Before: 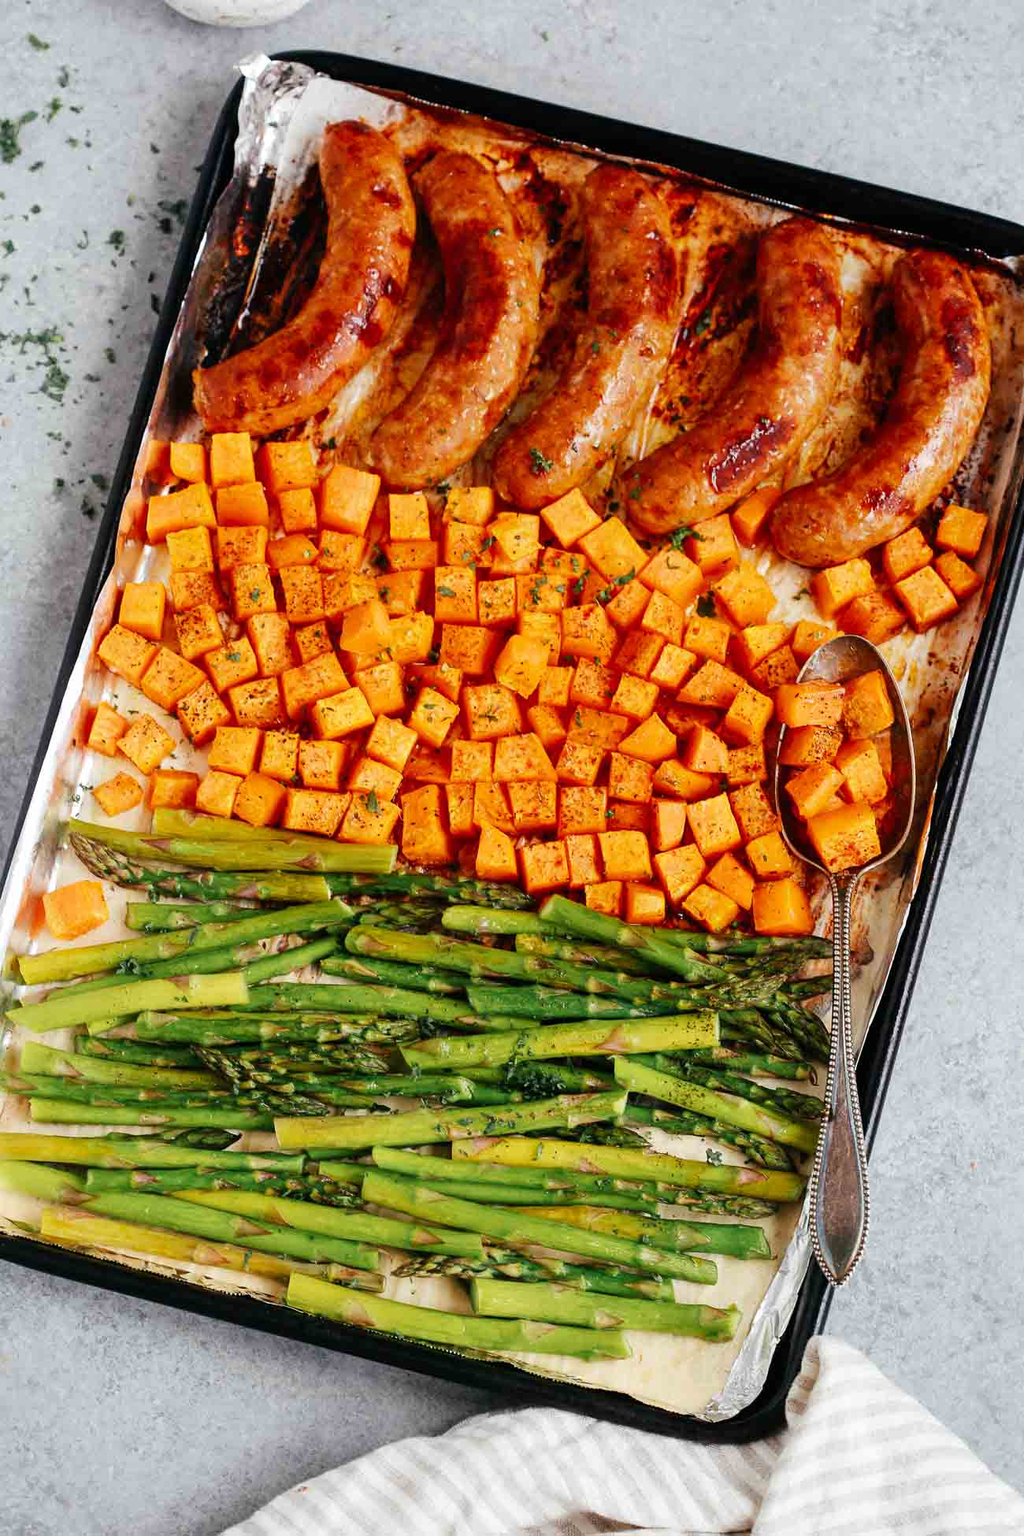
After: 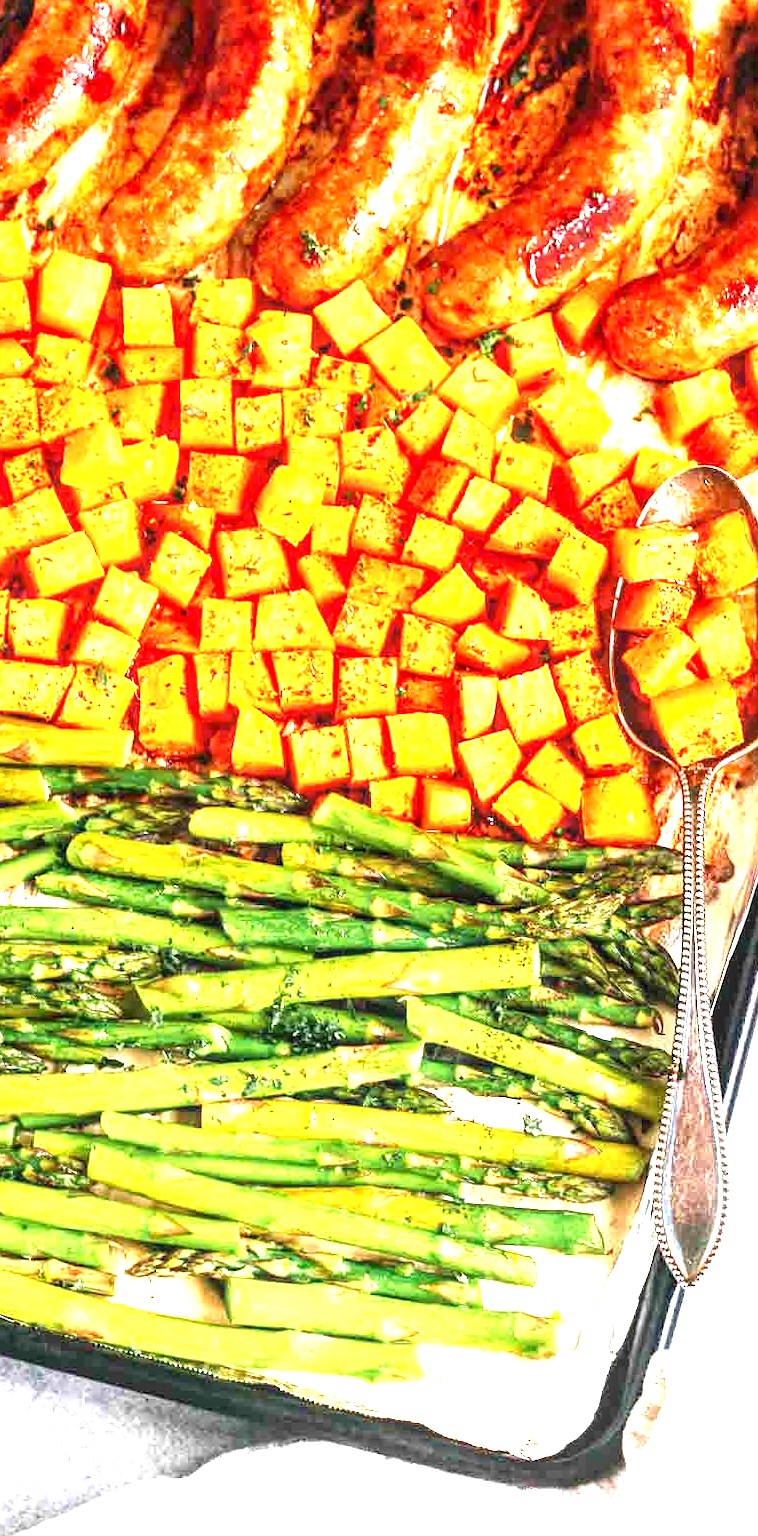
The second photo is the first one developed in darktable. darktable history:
crop and rotate: left 28.559%, top 17.382%, right 12.773%, bottom 3.416%
exposure: exposure 1.999 EV, compensate exposure bias true, compensate highlight preservation false
local contrast: on, module defaults
